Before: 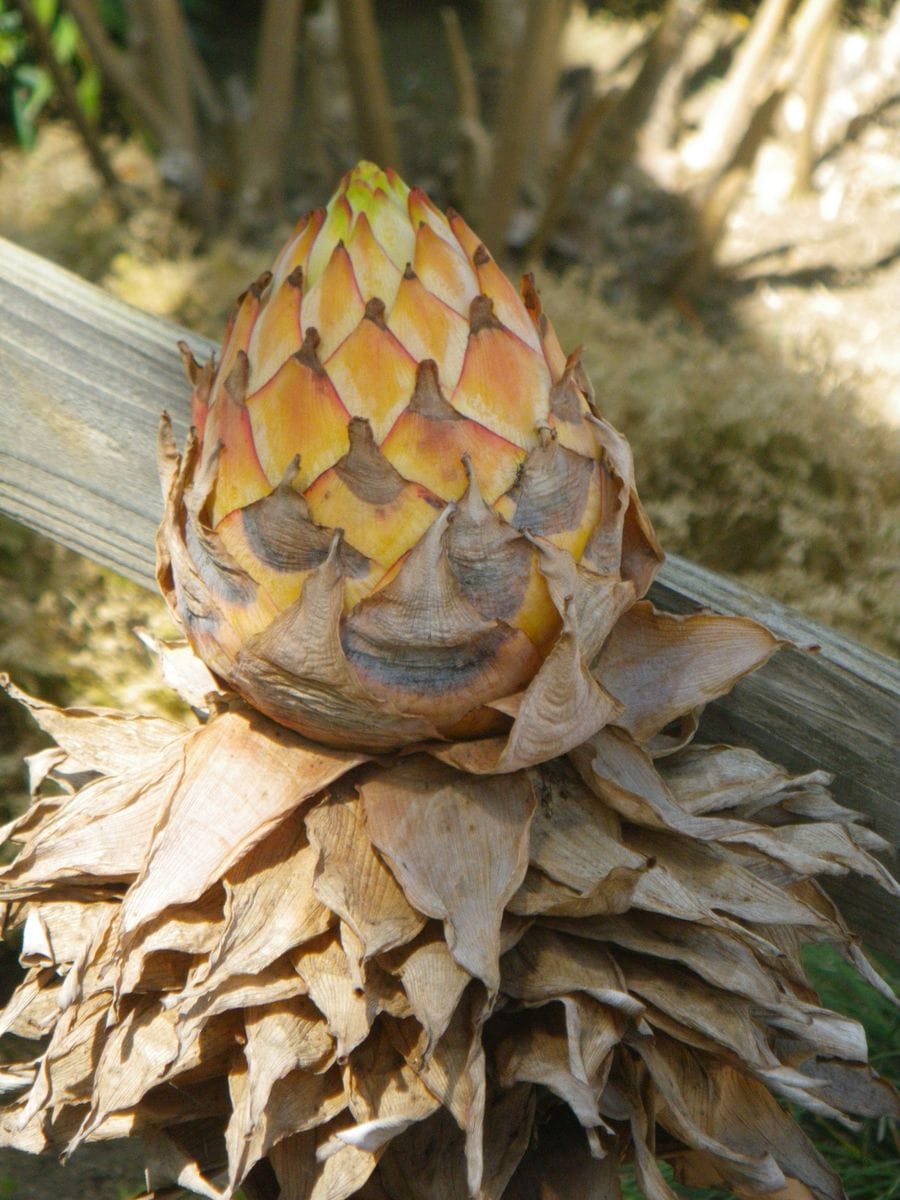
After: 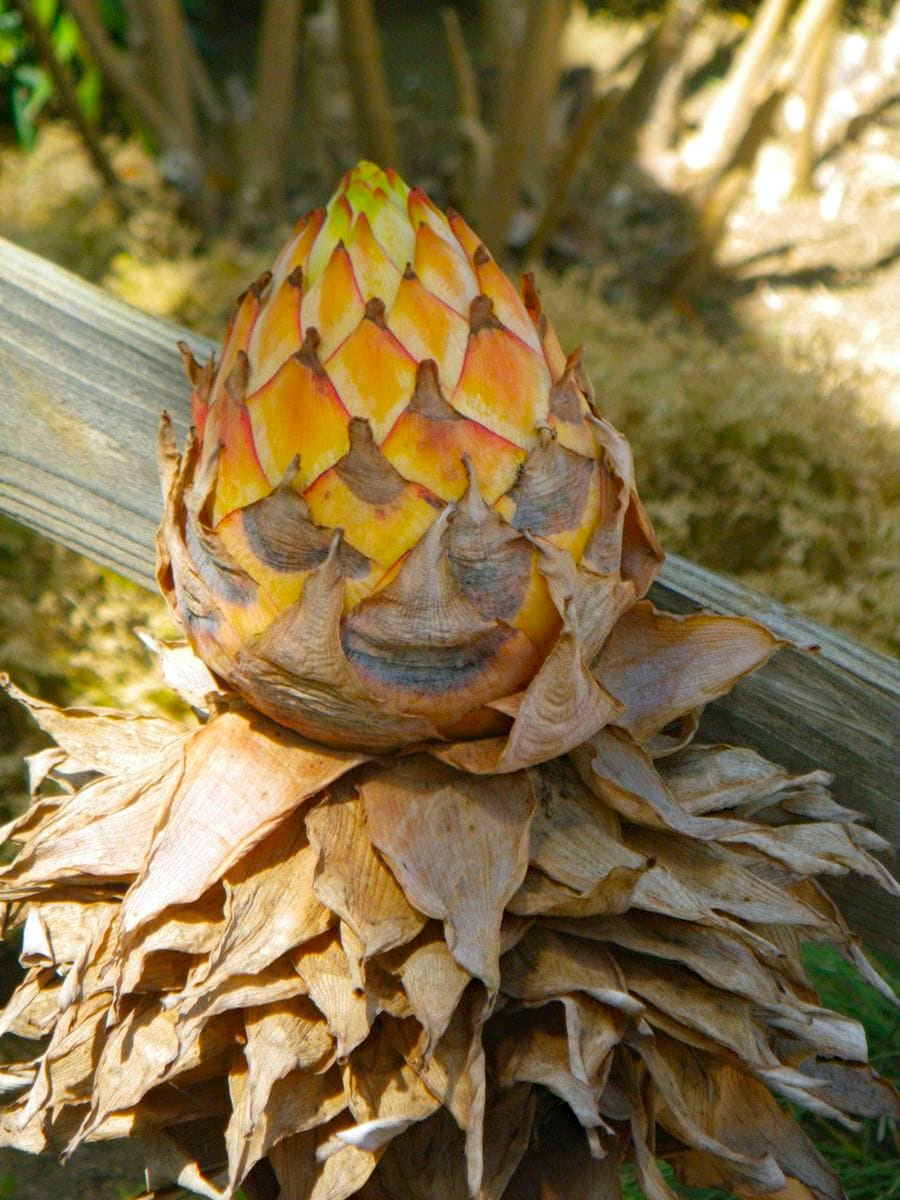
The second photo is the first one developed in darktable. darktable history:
haze removal: compatibility mode true, adaptive false
color correction: highlights b* 0.022, saturation 1.32
